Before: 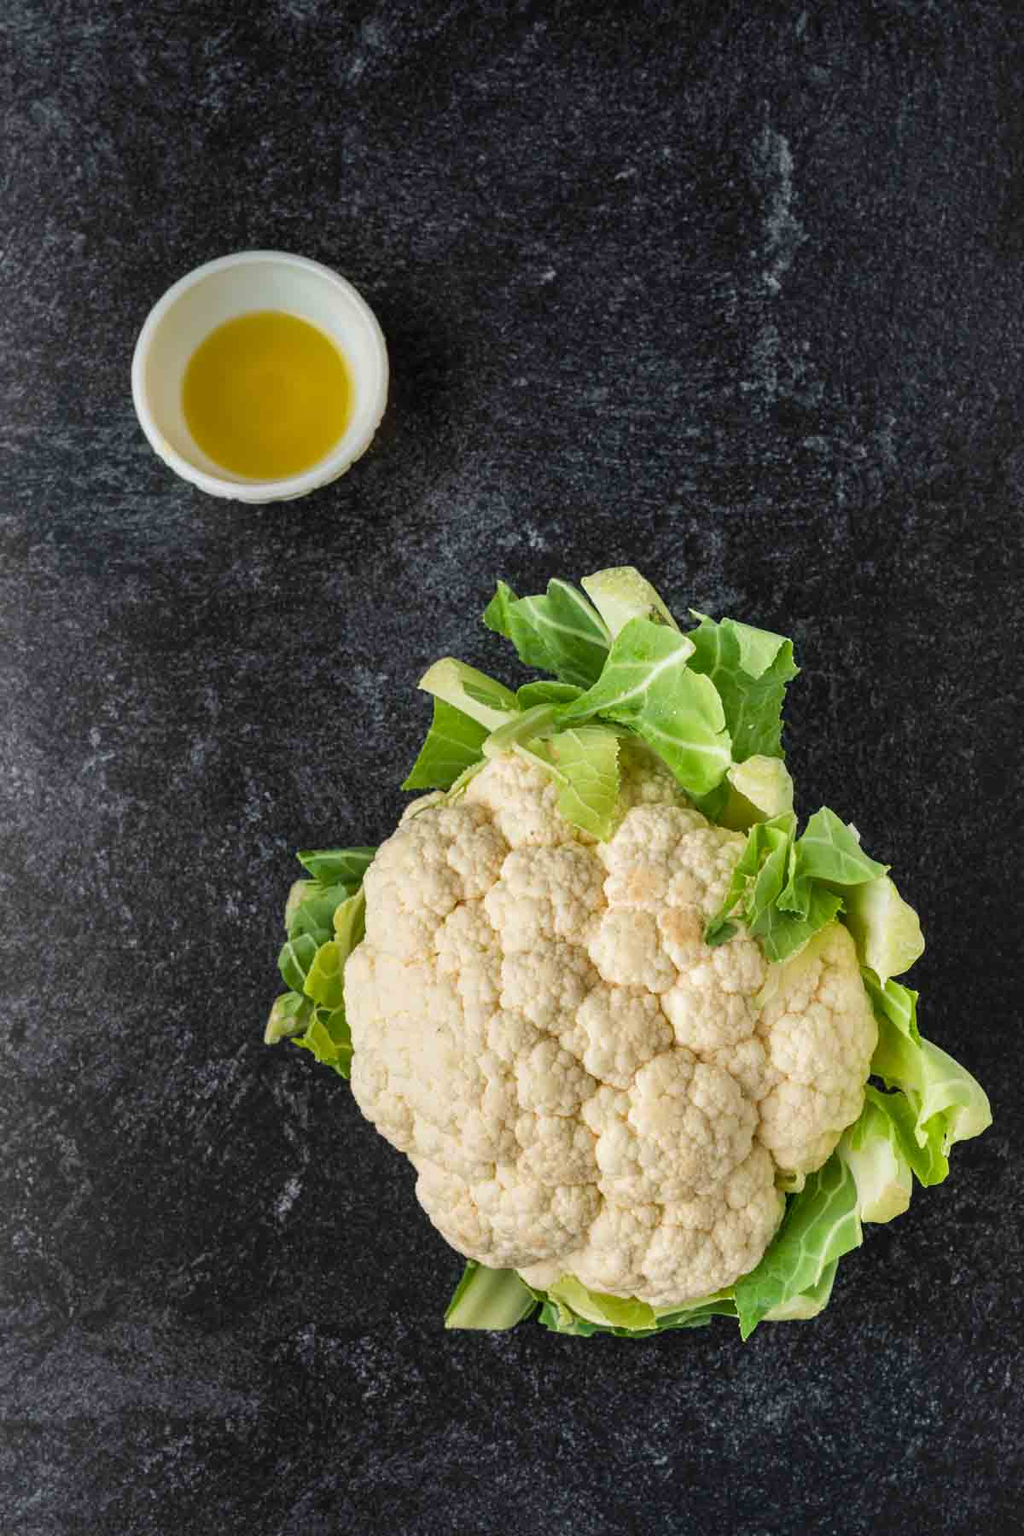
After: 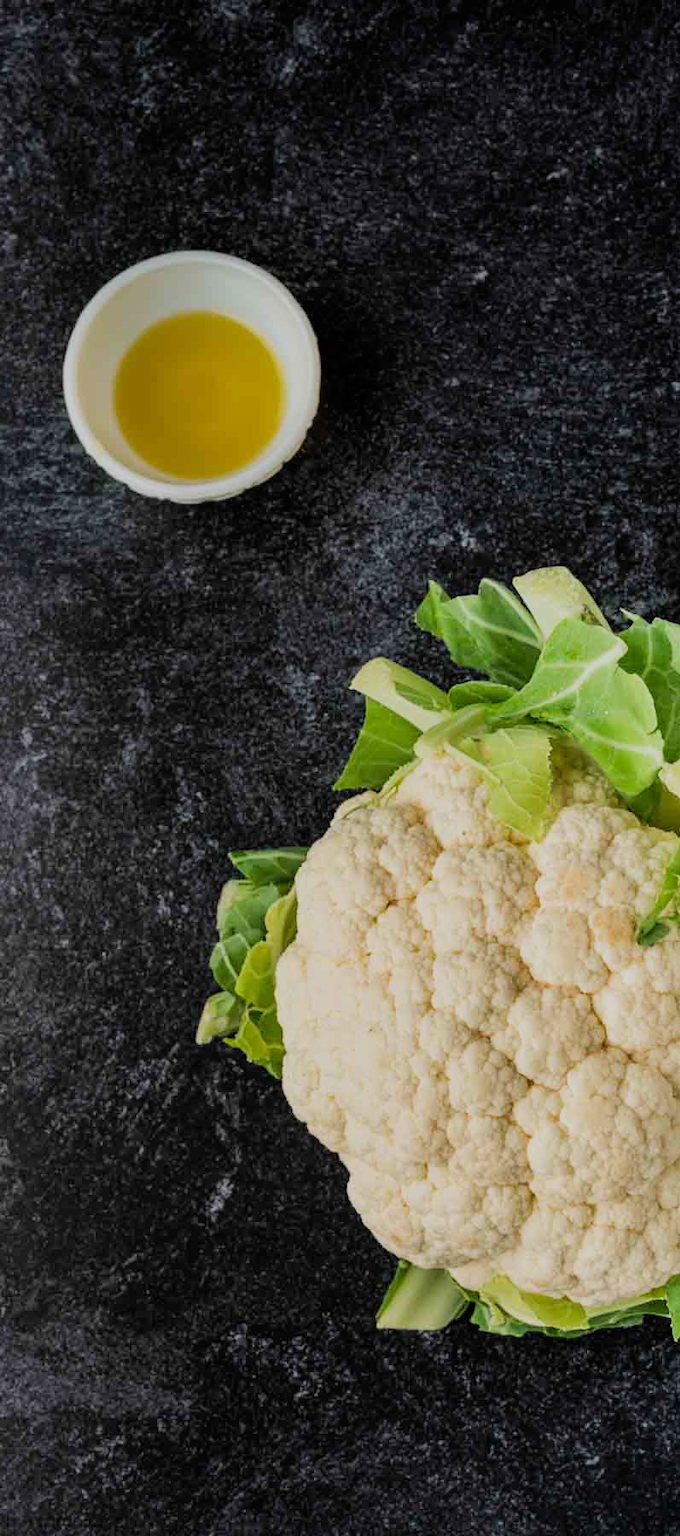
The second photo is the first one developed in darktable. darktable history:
crop and rotate: left 6.712%, right 26.824%
filmic rgb: black relative exposure -7.65 EV, white relative exposure 4.56 EV, hardness 3.61, contrast 1.06
